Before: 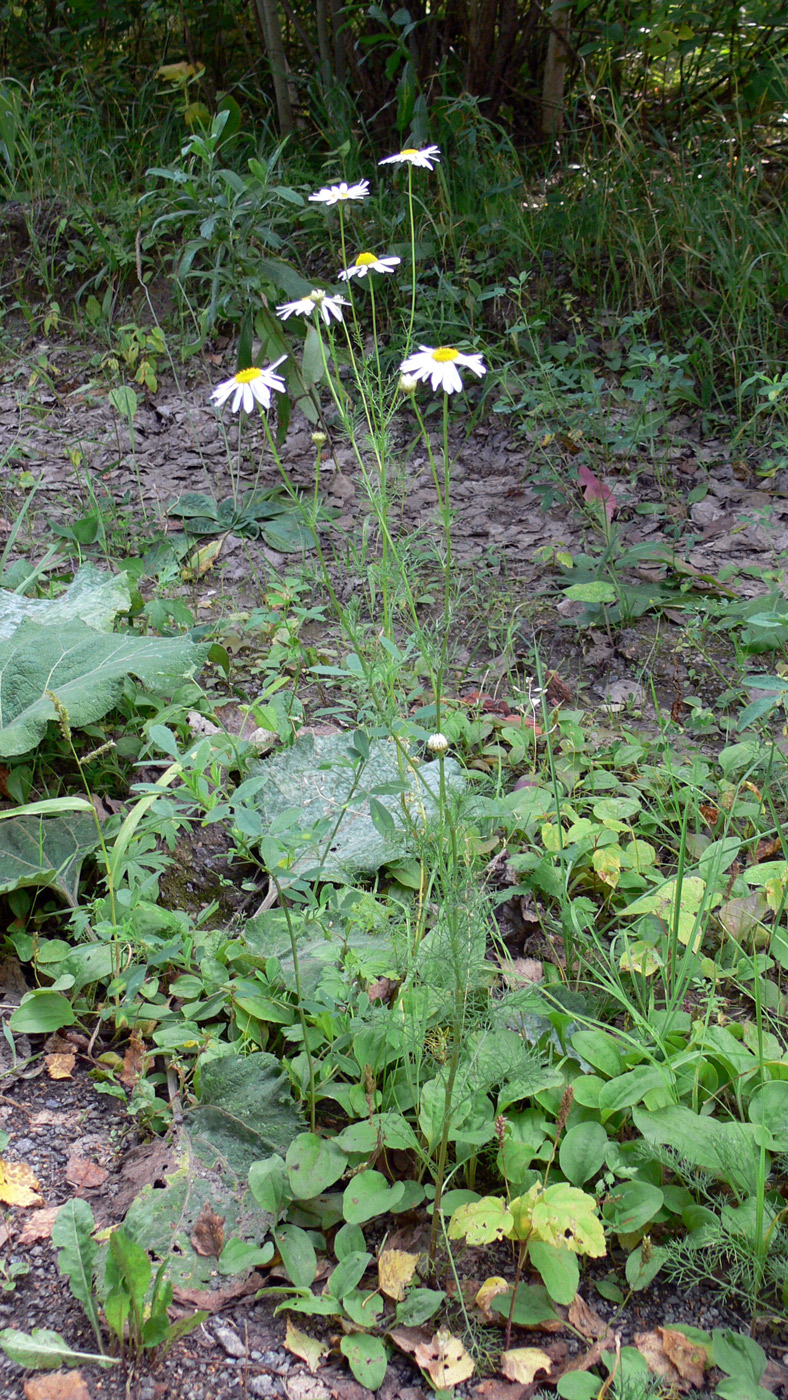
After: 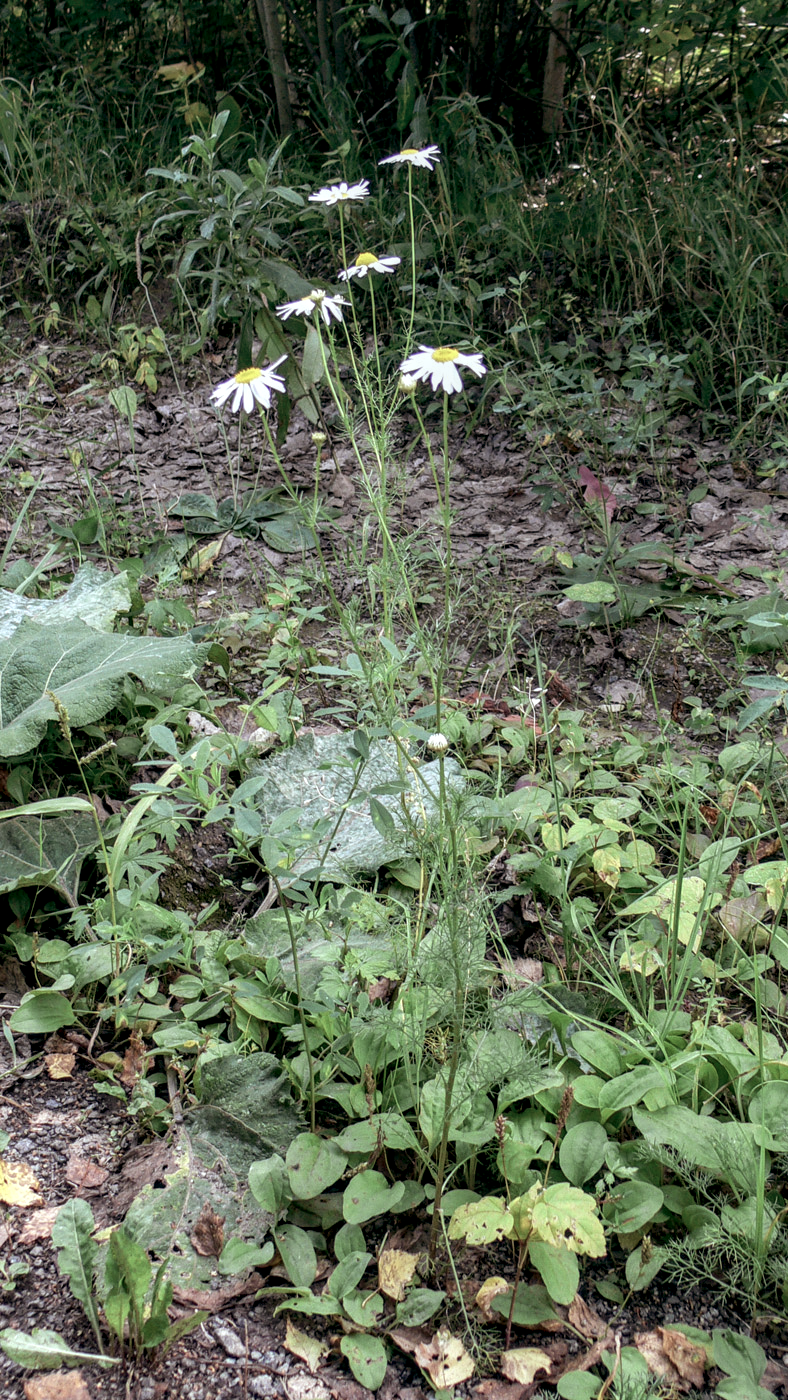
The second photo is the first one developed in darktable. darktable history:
color balance: lift [1, 0.994, 1.002, 1.006], gamma [0.957, 1.081, 1.016, 0.919], gain [0.97, 0.972, 1.01, 1.028], input saturation 91.06%, output saturation 79.8%
local contrast: highlights 25%, detail 150%
